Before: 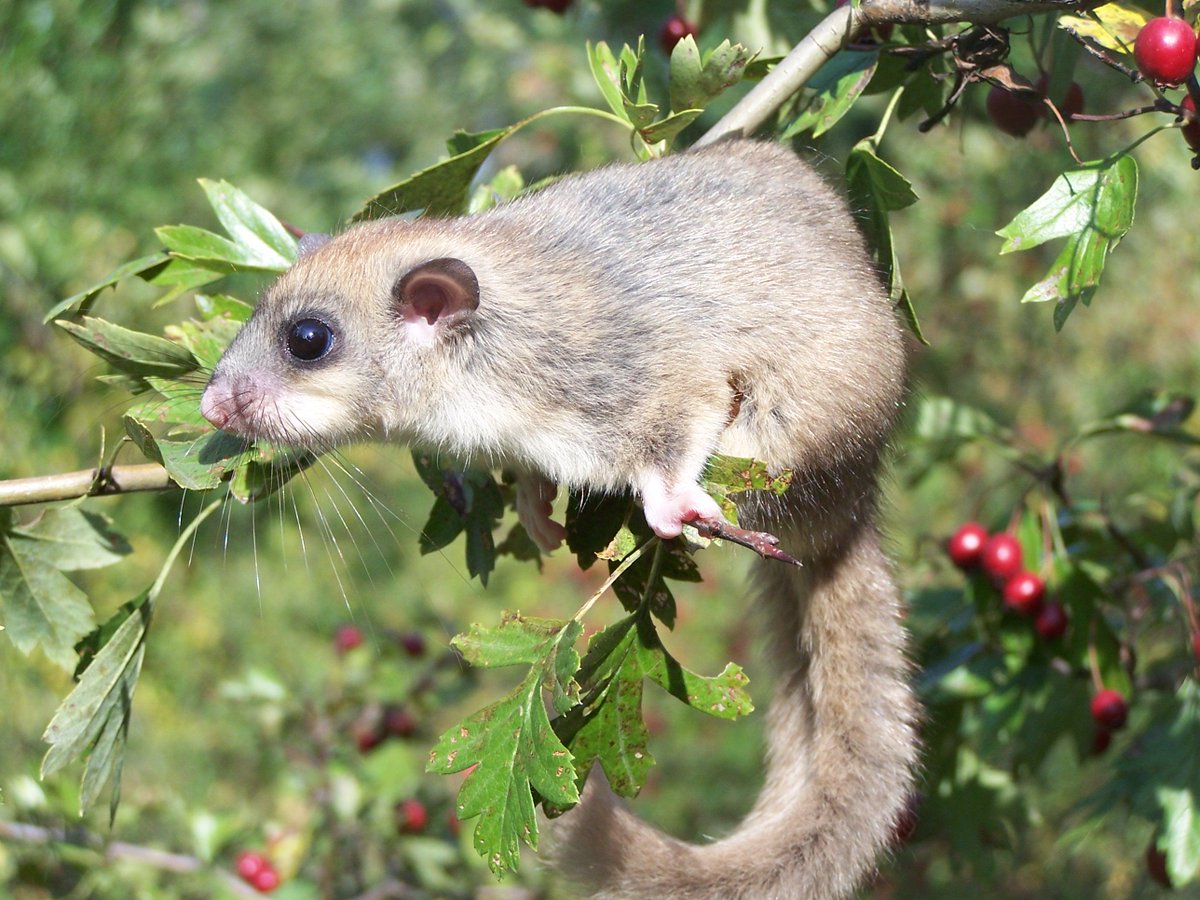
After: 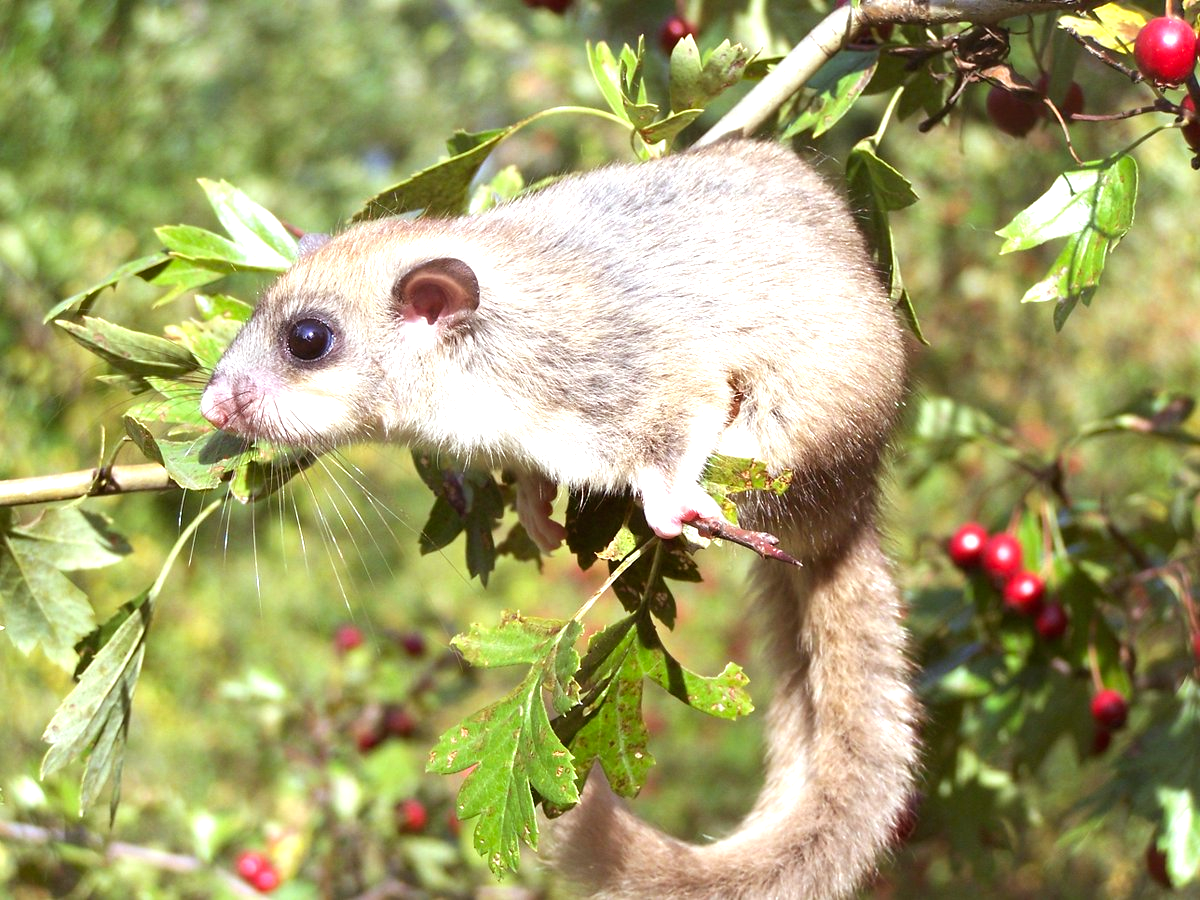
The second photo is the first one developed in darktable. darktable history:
rgb levels: mode RGB, independent channels, levels [[0, 0.5, 1], [0, 0.521, 1], [0, 0.536, 1]]
exposure: exposure 0.661 EV, compensate highlight preservation false
